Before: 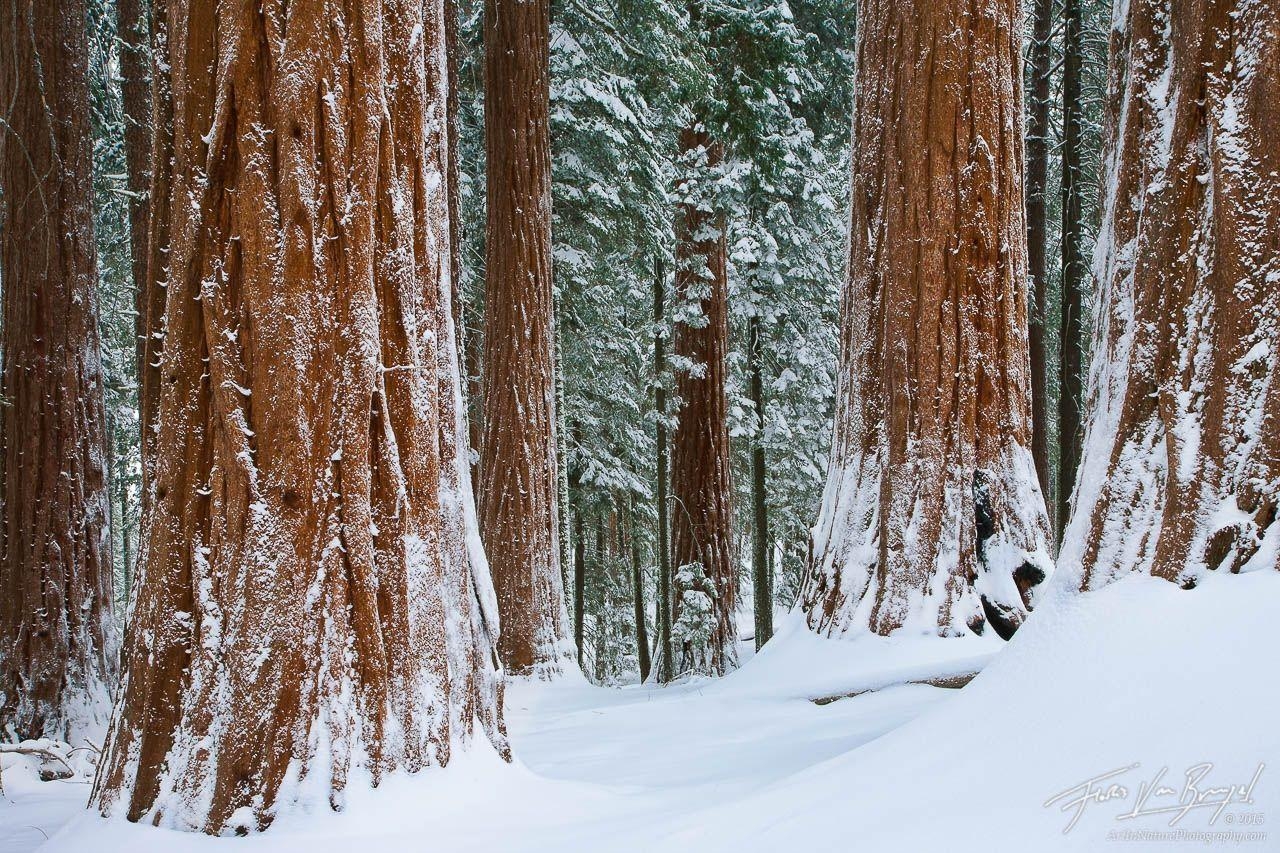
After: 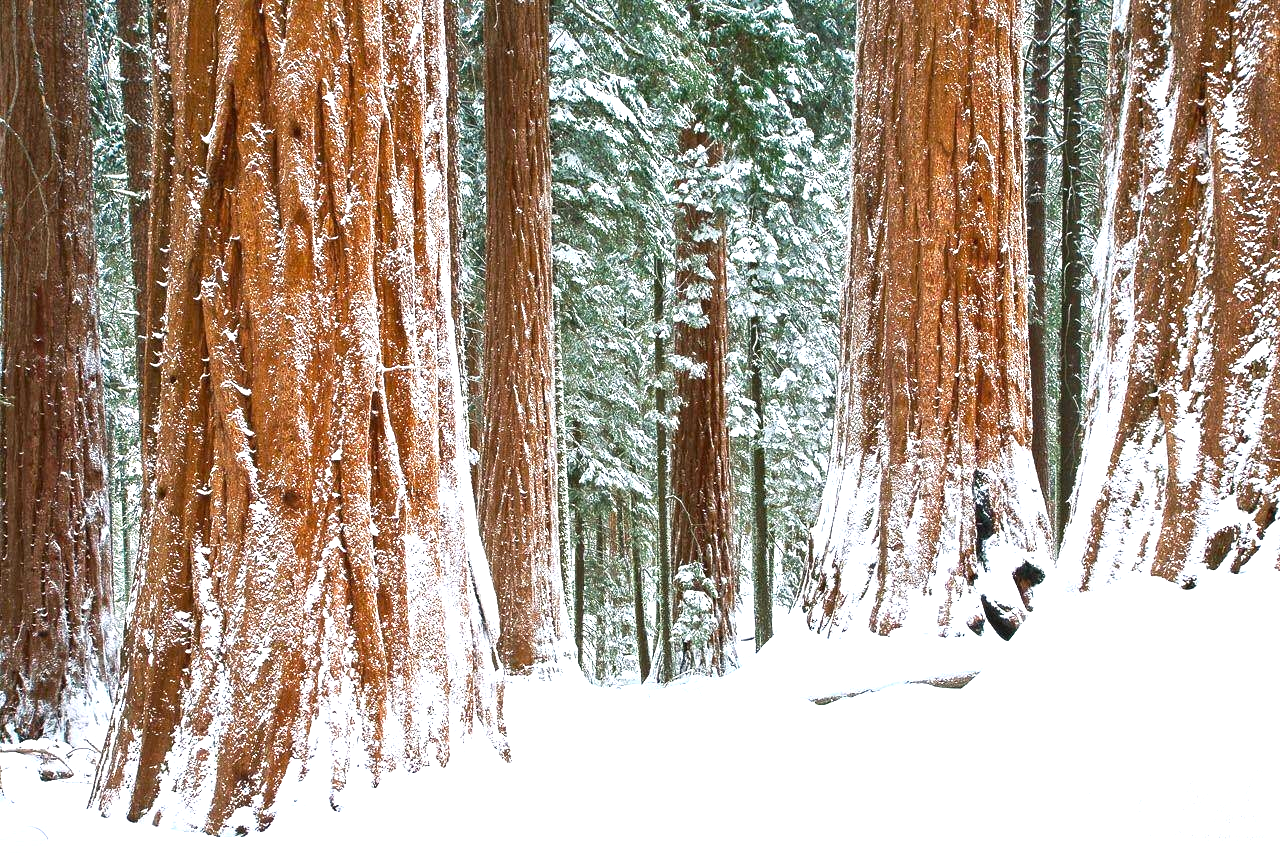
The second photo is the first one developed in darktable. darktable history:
exposure: black level correction 0, exposure 1.199 EV, compensate highlight preservation false
color correction: highlights a* 0.616, highlights b* 2.75, saturation 1.08
